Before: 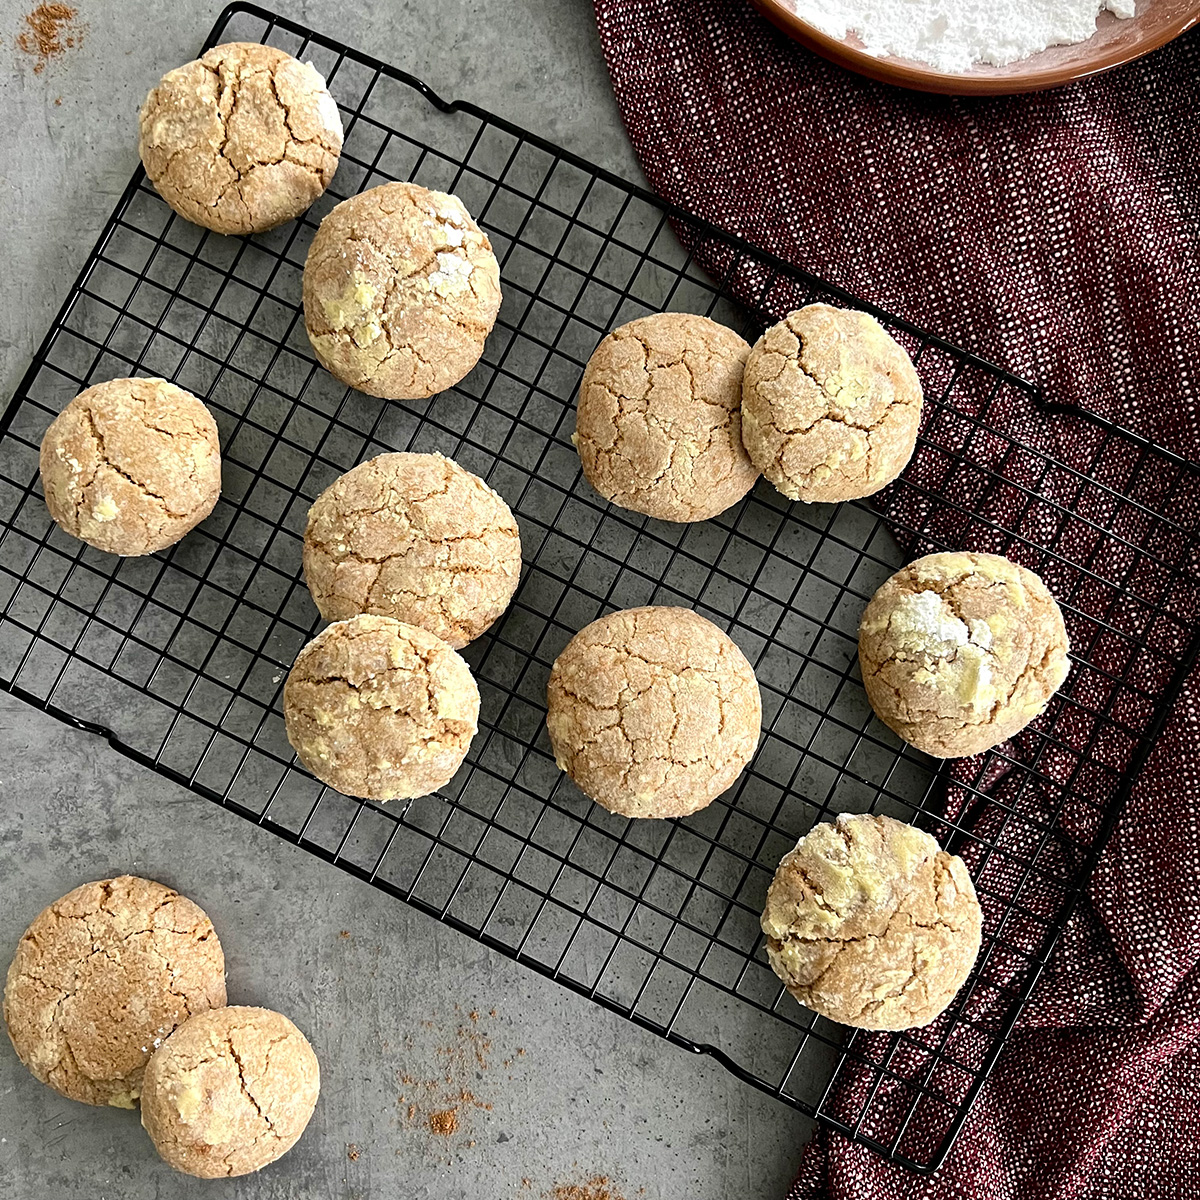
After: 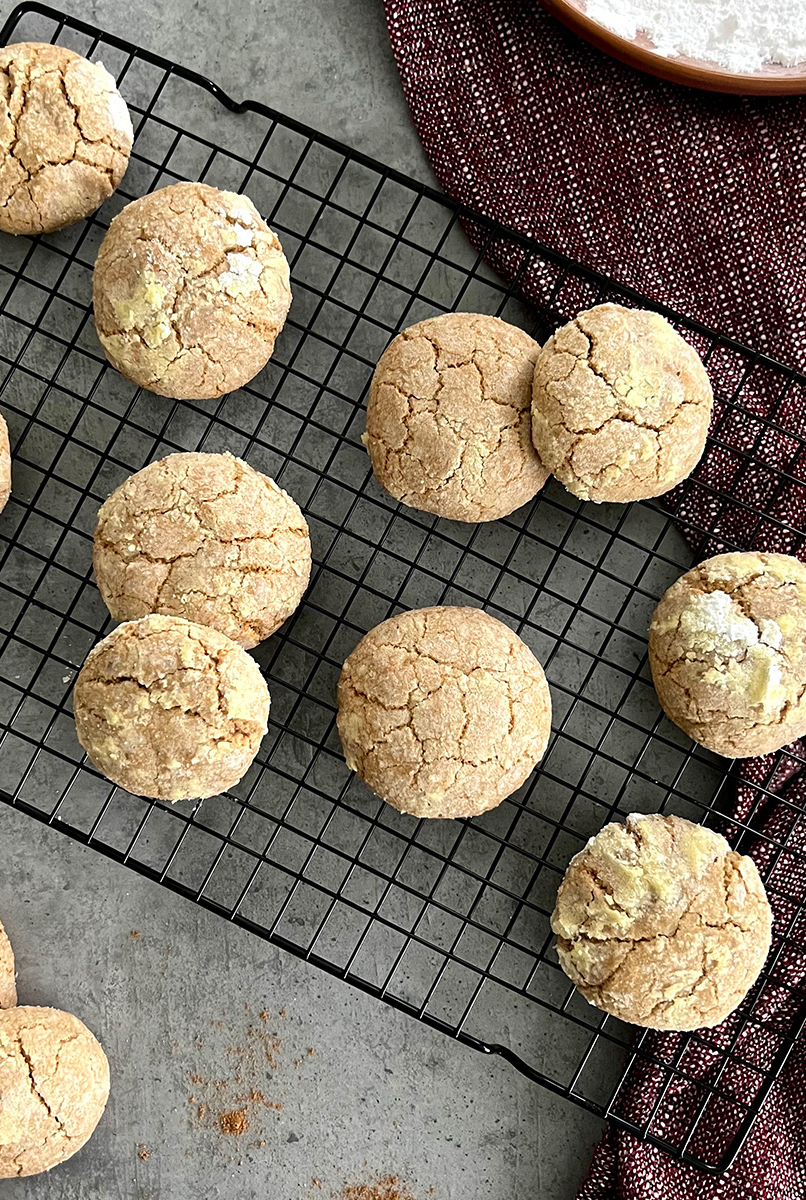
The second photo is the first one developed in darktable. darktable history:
crop and rotate: left 17.582%, right 15.22%
